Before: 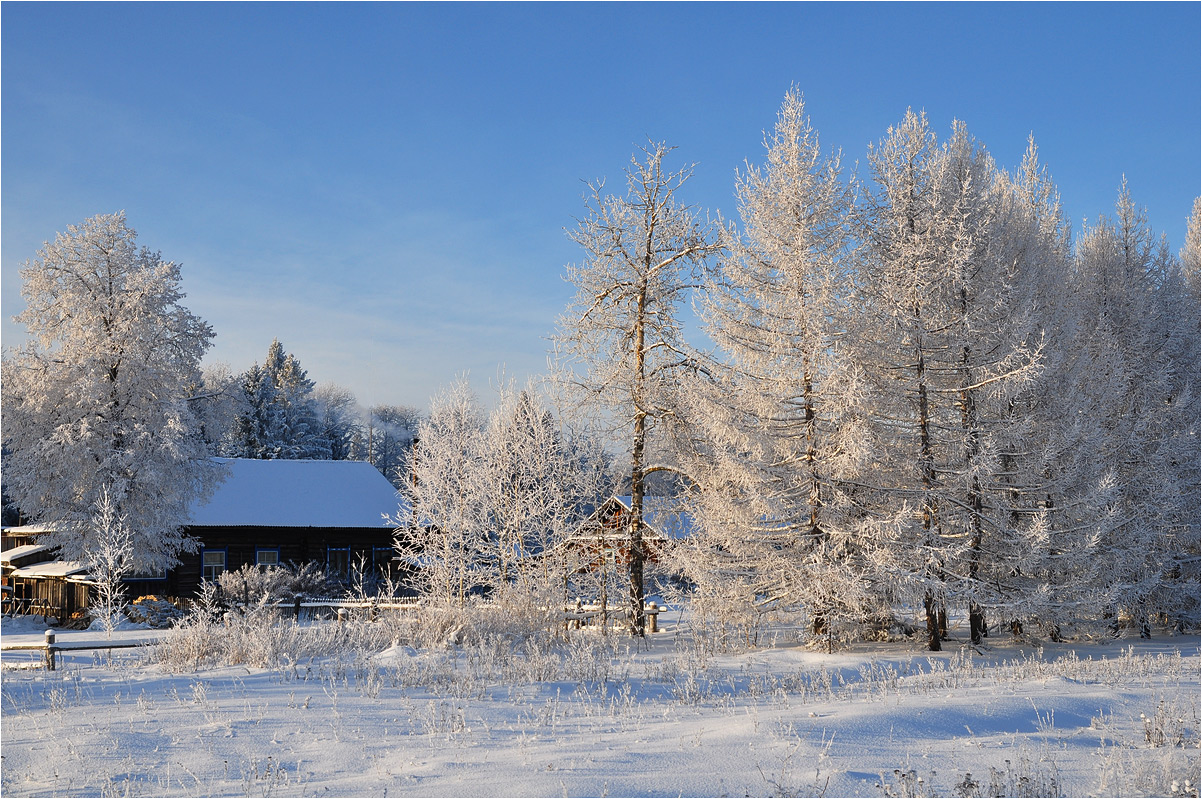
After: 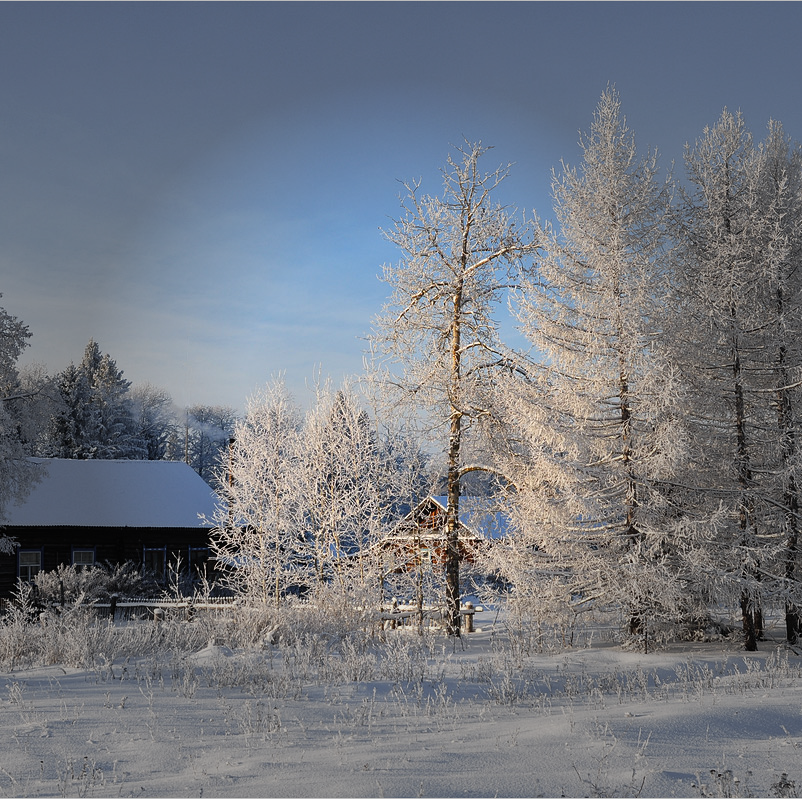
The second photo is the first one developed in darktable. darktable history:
vignetting: fall-off start 39.53%, fall-off radius 40.87%
crop: left 15.39%, right 17.874%
